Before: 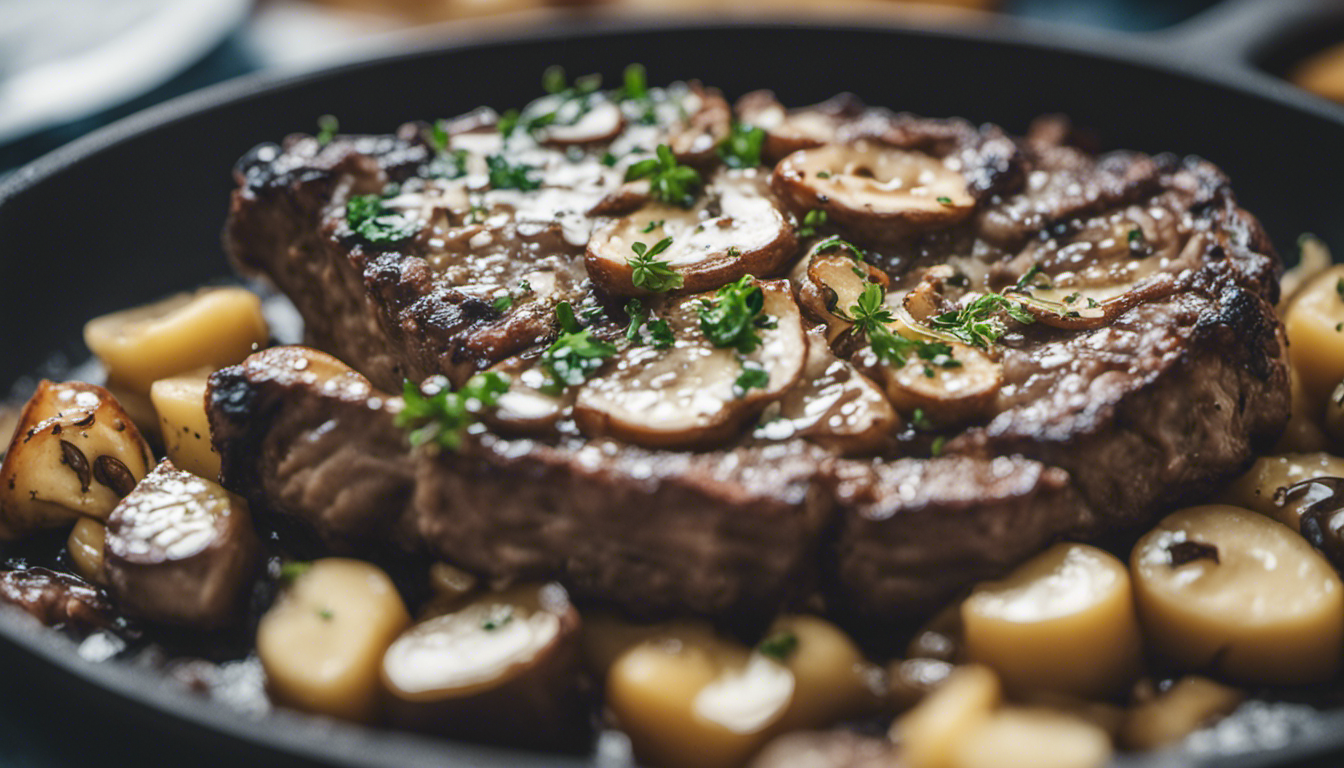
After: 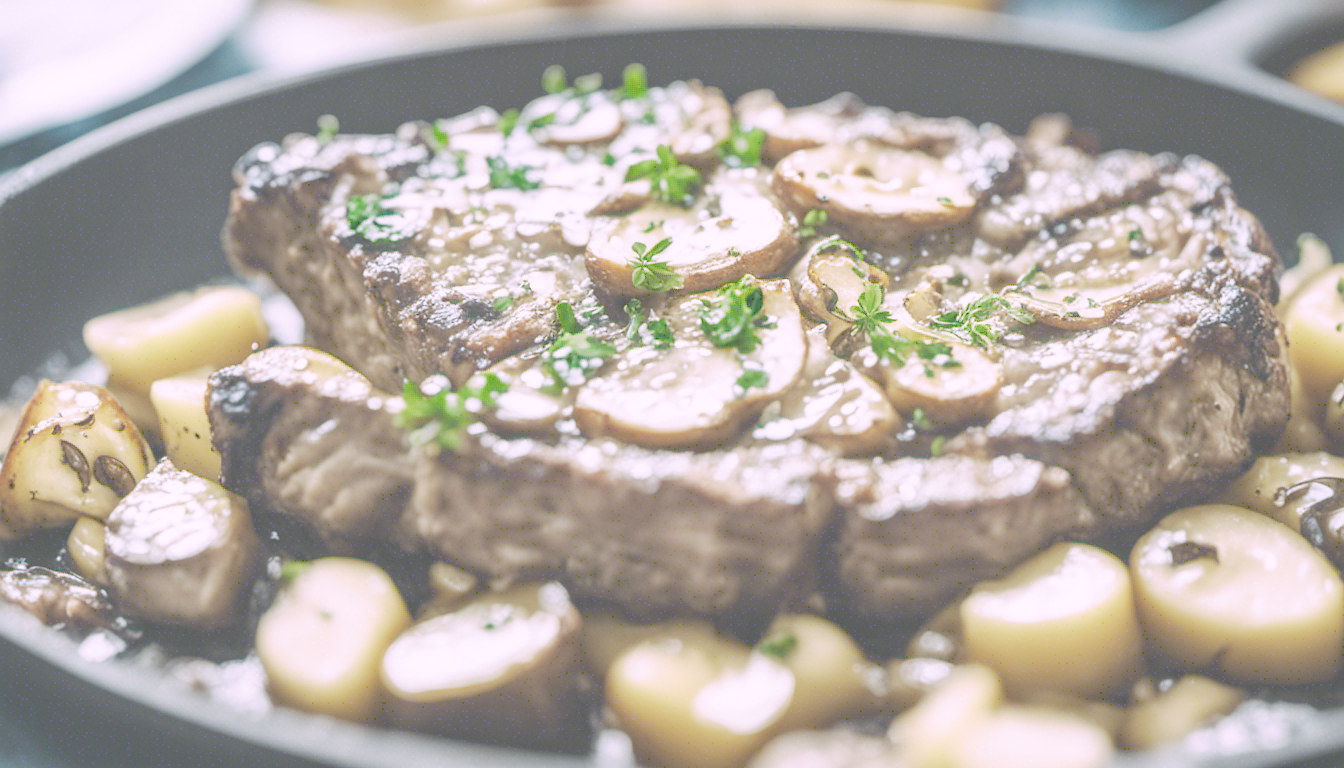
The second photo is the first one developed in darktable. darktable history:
tone curve: curves: ch0 [(0, 0) (0.003, 0.004) (0.011, 0.006) (0.025, 0.011) (0.044, 0.017) (0.069, 0.029) (0.1, 0.047) (0.136, 0.07) (0.177, 0.121) (0.224, 0.182) (0.277, 0.257) (0.335, 0.342) (0.399, 0.432) (0.468, 0.526) (0.543, 0.621) (0.623, 0.711) (0.709, 0.792) (0.801, 0.87) (0.898, 0.951) (1, 1)], preserve colors none
color look up table: target L [91.14, 82.67, 84.98, 84.88, 77.5, 45.69, 69.1, 68.68, 65.17, 38.47, 44.39, 42.09, 34.52, 5.992, 200.42, 84.86, 64.3, 62.23, 61.03, 61.71, 52, 37.24, 36.93, 23.33, 88.7, 83.92, 81.07, 79.38, 76.5, 73.86, 66.32, 63.17, 50.95, 55.53, 62.77, 53.21, 42.2, 35.73, 36.74, 31.77, 34.85, 15.02, 6.071, 79.96, 86.07, 75.65, 67.32, 48.74, 36.14], target a [9.482, -9.494, -3.875, -3.429, -46.06, -36.09, -36.33, -46.94, -10.93, -29.21, -35.3, -24.65, -20.81, -10.46, 0, 5.268, 10.62, 2.343, 47.11, 32.59, 49.27, 8.365, 34.72, 22.54, 5.124, 12.5, 25.52, 10.06, 36.31, -8.833, 59.38, 55.66, 11.38, 25.01, 10.65, 54.35, 38.95, 21.68, 4.862, 22.18, 43.58, 6.371, 0.046, -41.4, -10.86, -31.85, -35.11, -13.32, -1.069], target b [-16.36, 40.08, 9.623, 40.49, -6.634, 35.57, 36.21, 3.18, 14.58, 25.27, 31.55, 2.145, 29.35, 10.34, 0, 33.7, 48.58, 40.3, 24.37, 20.46, 18.27, 24.19, 24.09, 15.23, -20.81, -2.286, -24.98, -32.88, -33.87, -40.56, -44.37, -15.78, -22.24, -41.25, -53.02, -53.52, -13.6, -4.253, -31.68, -54.33, -73.66, -20.42, -2.436, -9.531, -19.92, -40.65, -17.41, -29.07, -0.177], num patches 49
